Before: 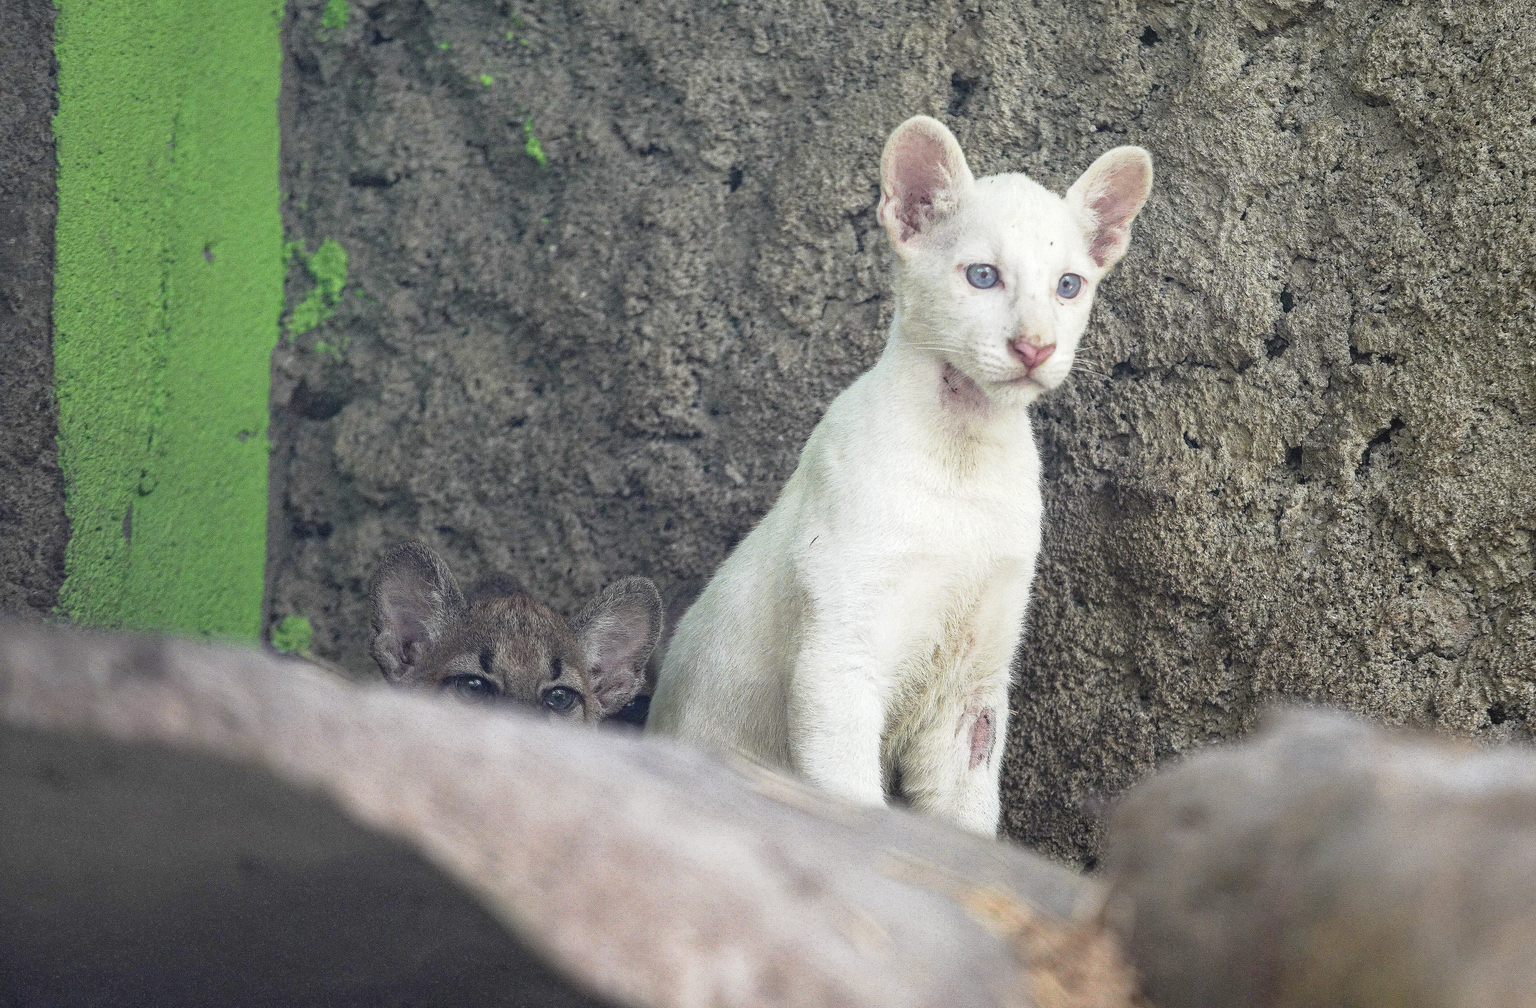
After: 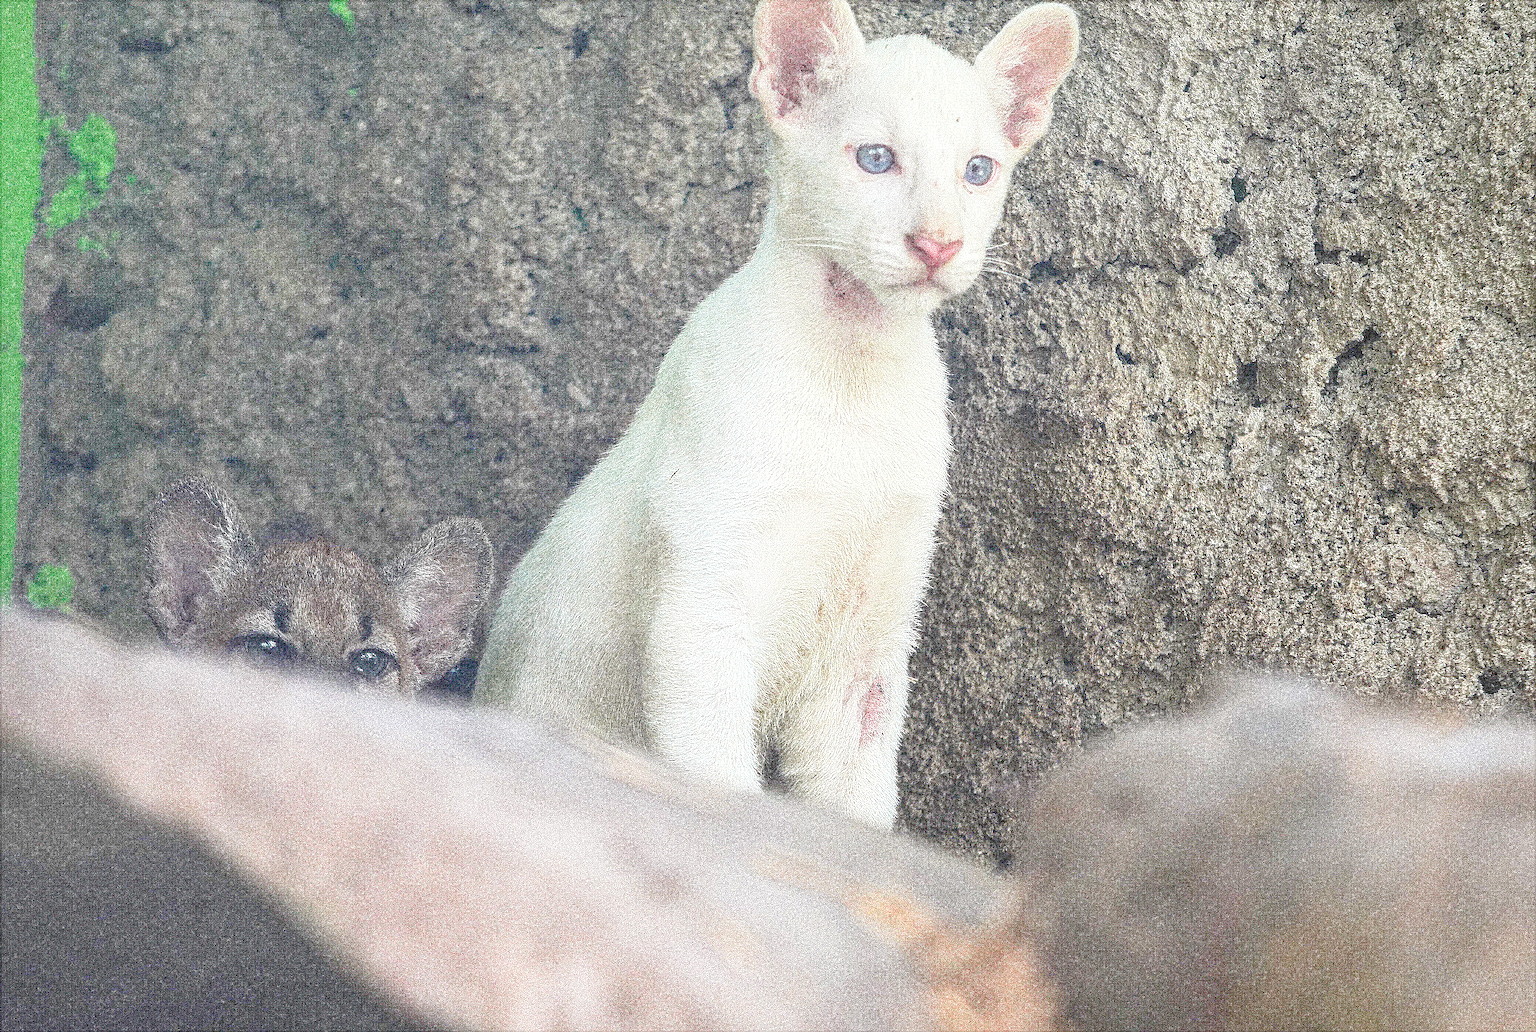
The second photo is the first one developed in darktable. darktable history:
sharpen: on, module defaults
contrast brightness saturation: contrast 0.04, saturation 0.16
crop: left 16.315%, top 14.246%
local contrast: mode bilateral grid, contrast 20, coarseness 3, detail 300%, midtone range 0.2
